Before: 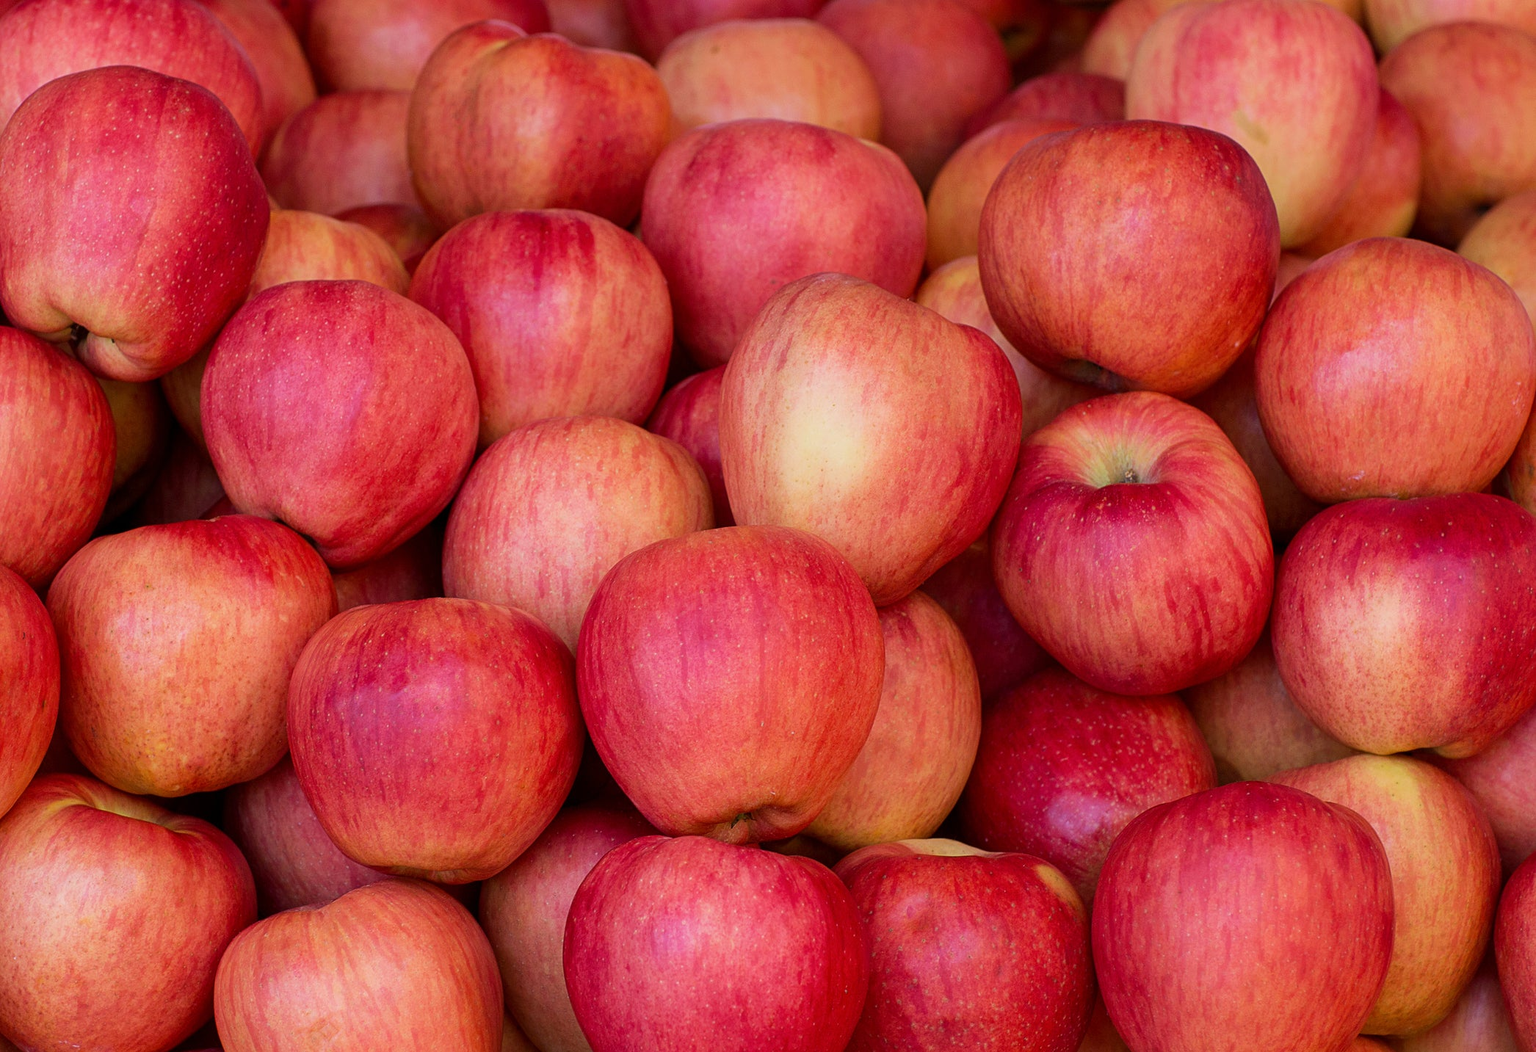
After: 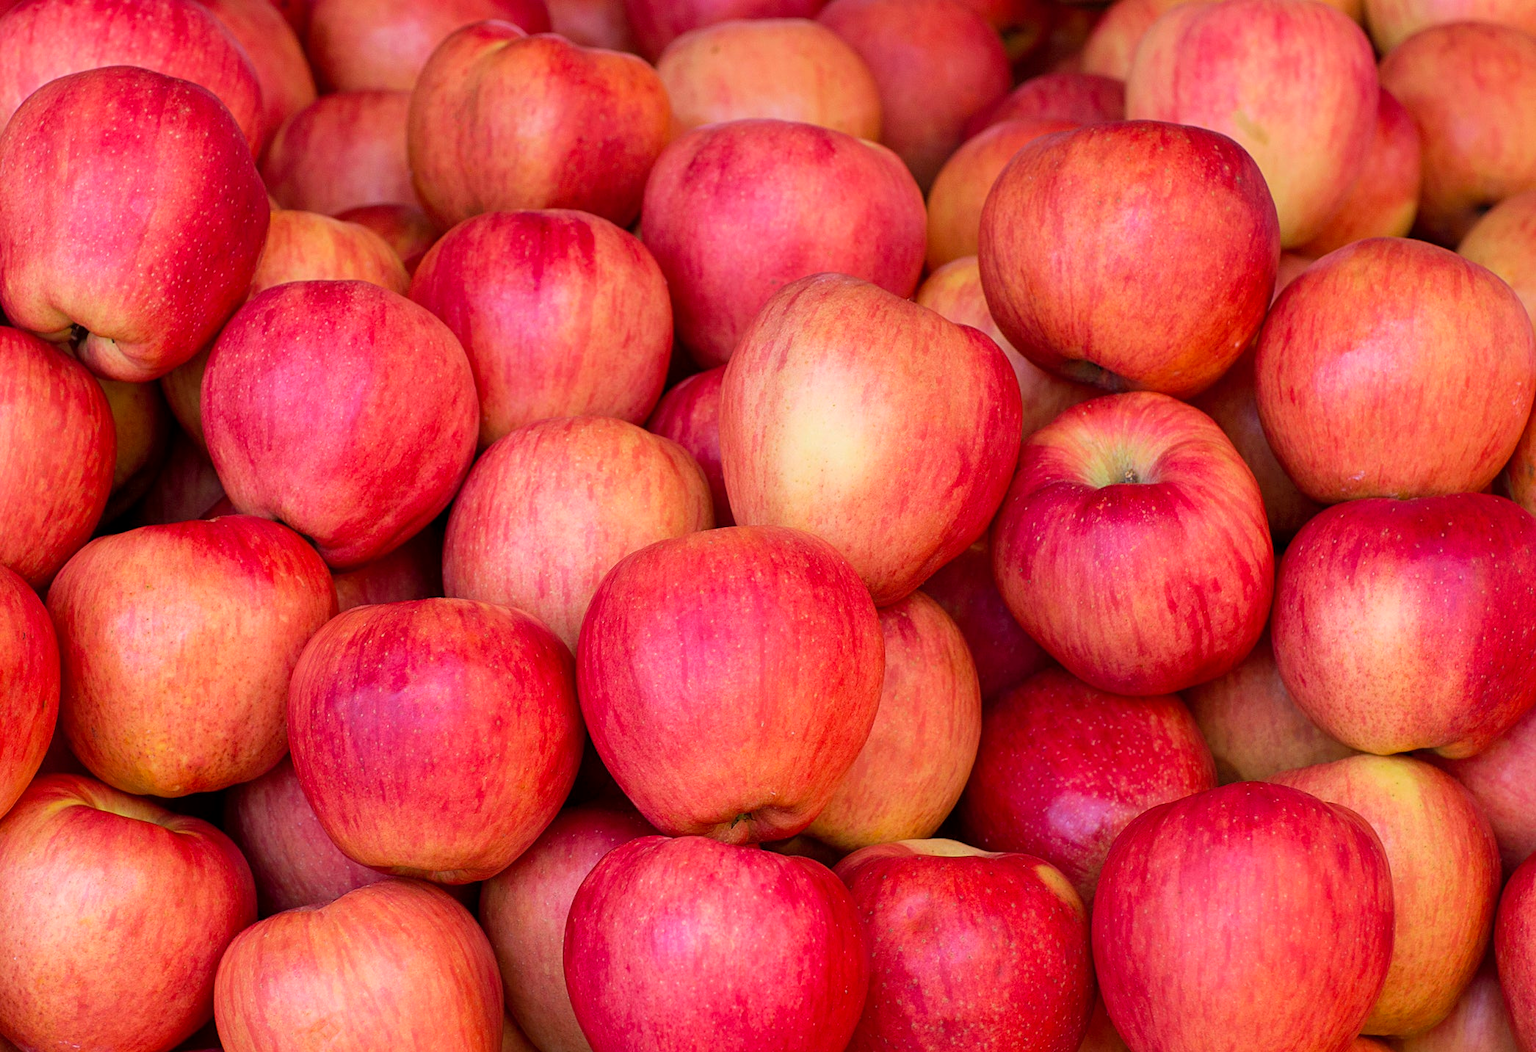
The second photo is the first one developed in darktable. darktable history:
exposure: black level correction 0.001, exposure 0.14 EV, compensate highlight preservation false
contrast brightness saturation: contrast 0.03, brightness 0.06, saturation 0.13
